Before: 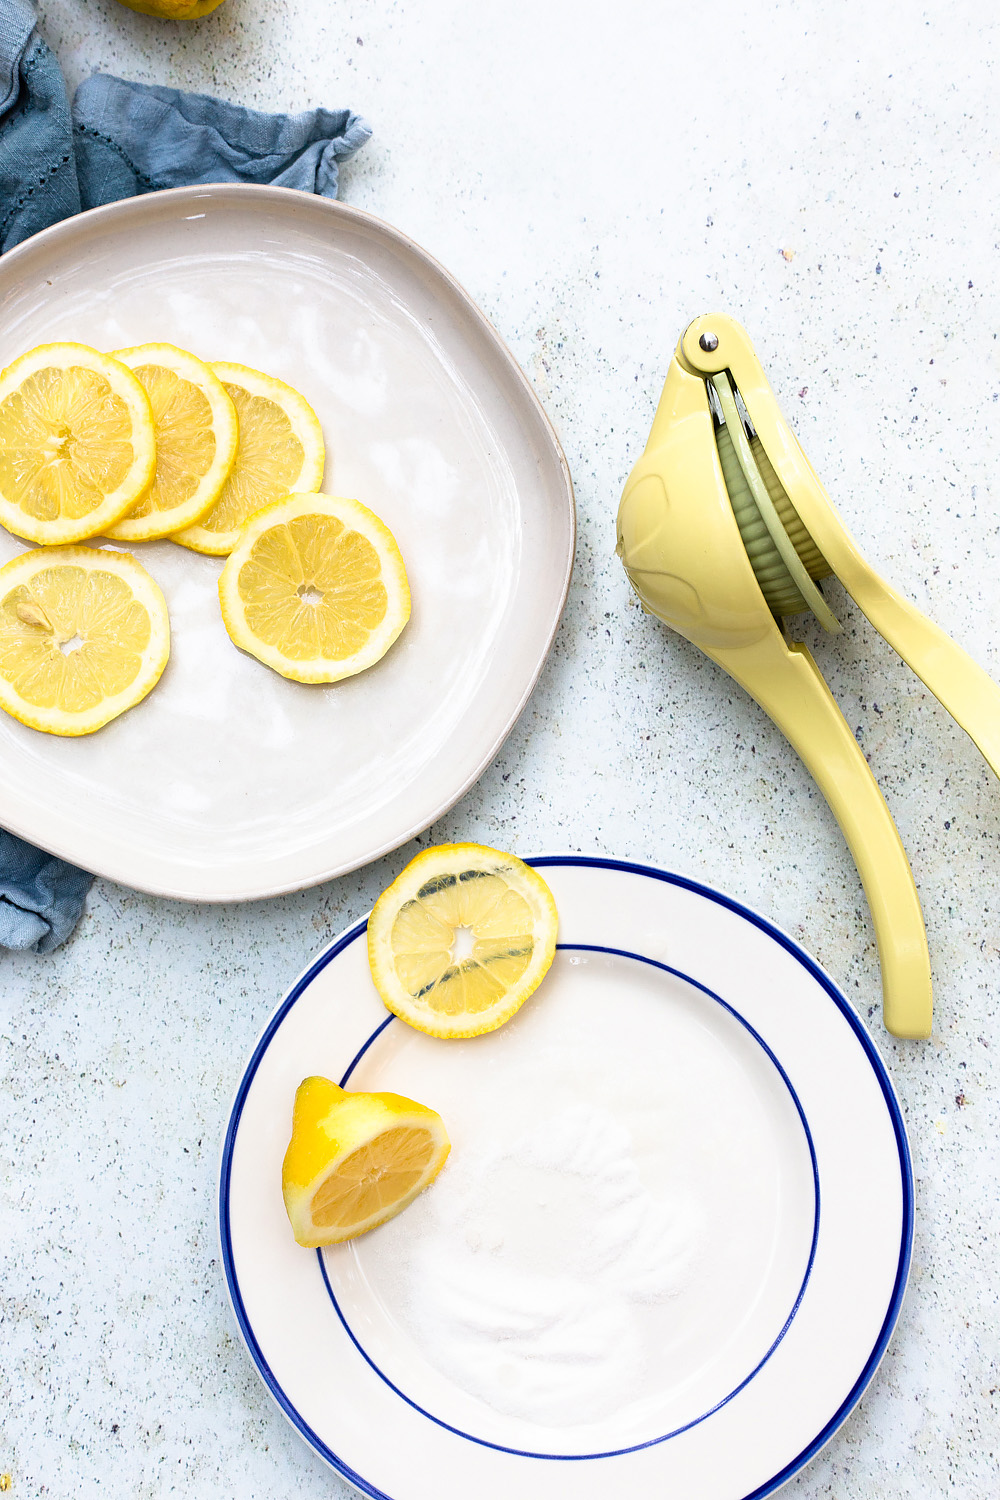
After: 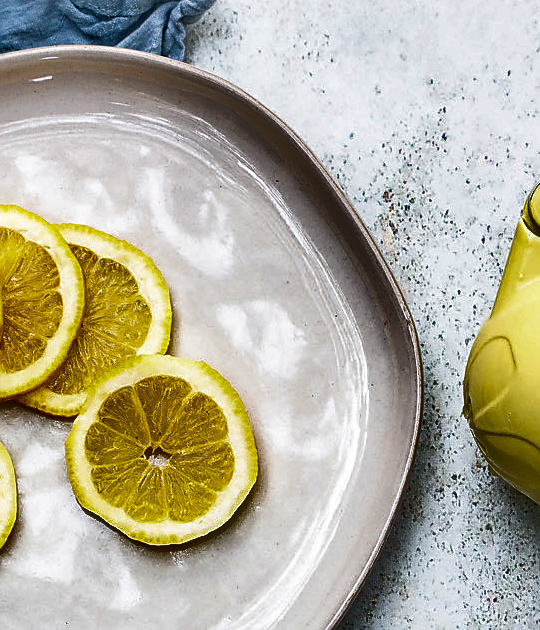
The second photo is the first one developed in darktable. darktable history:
local contrast: on, module defaults
crop: left 15.359%, top 9.229%, right 30.635%, bottom 48.744%
sharpen: on, module defaults
shadows and highlights: shadows 24.47, highlights -76.56, soften with gaussian
